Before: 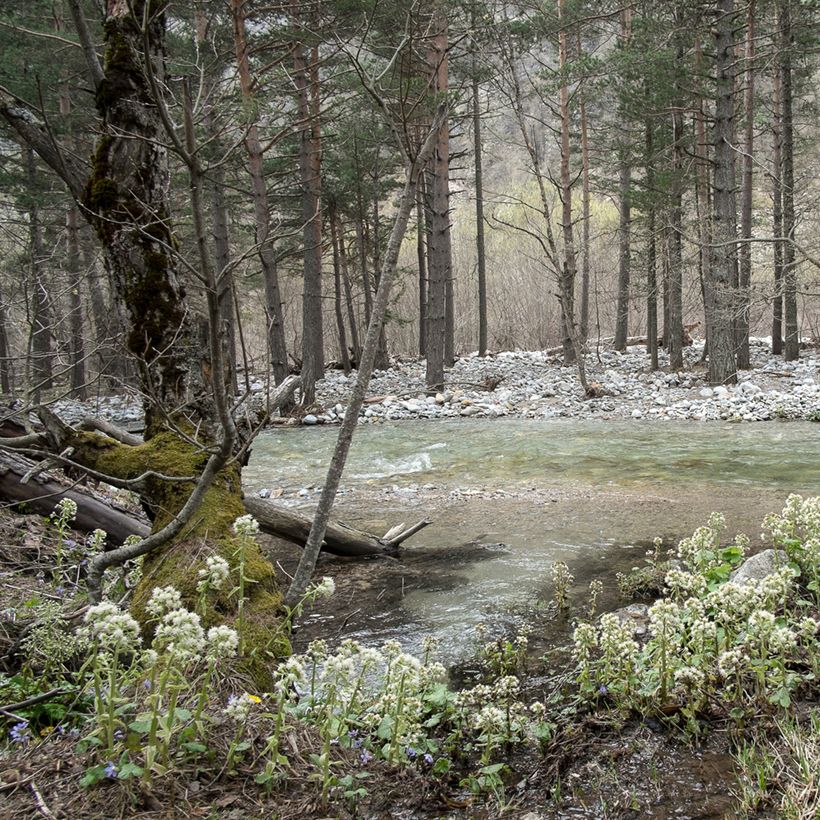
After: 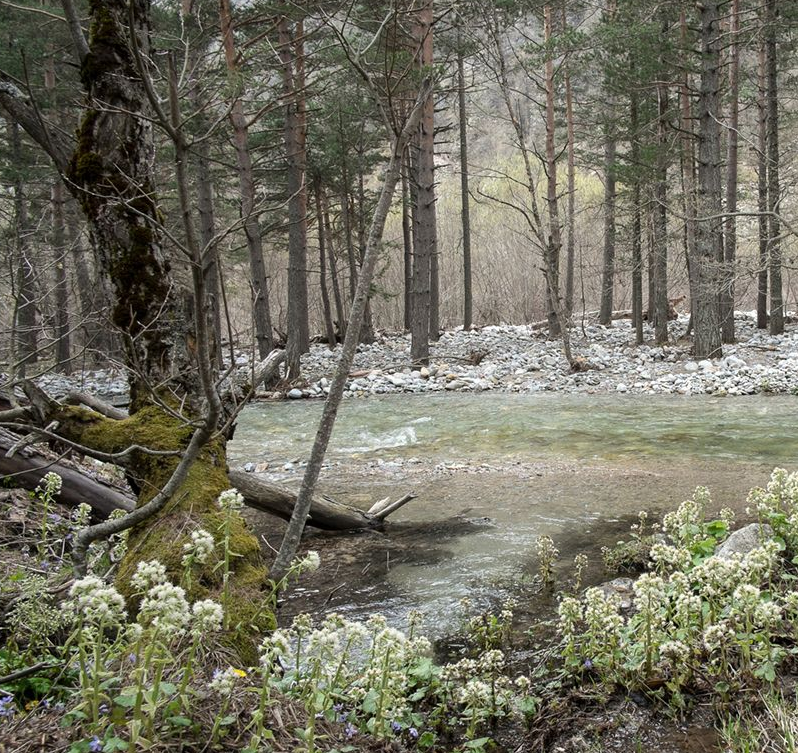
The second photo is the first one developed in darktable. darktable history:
crop: left 1.909%, top 3.264%, right 0.767%, bottom 4.882%
